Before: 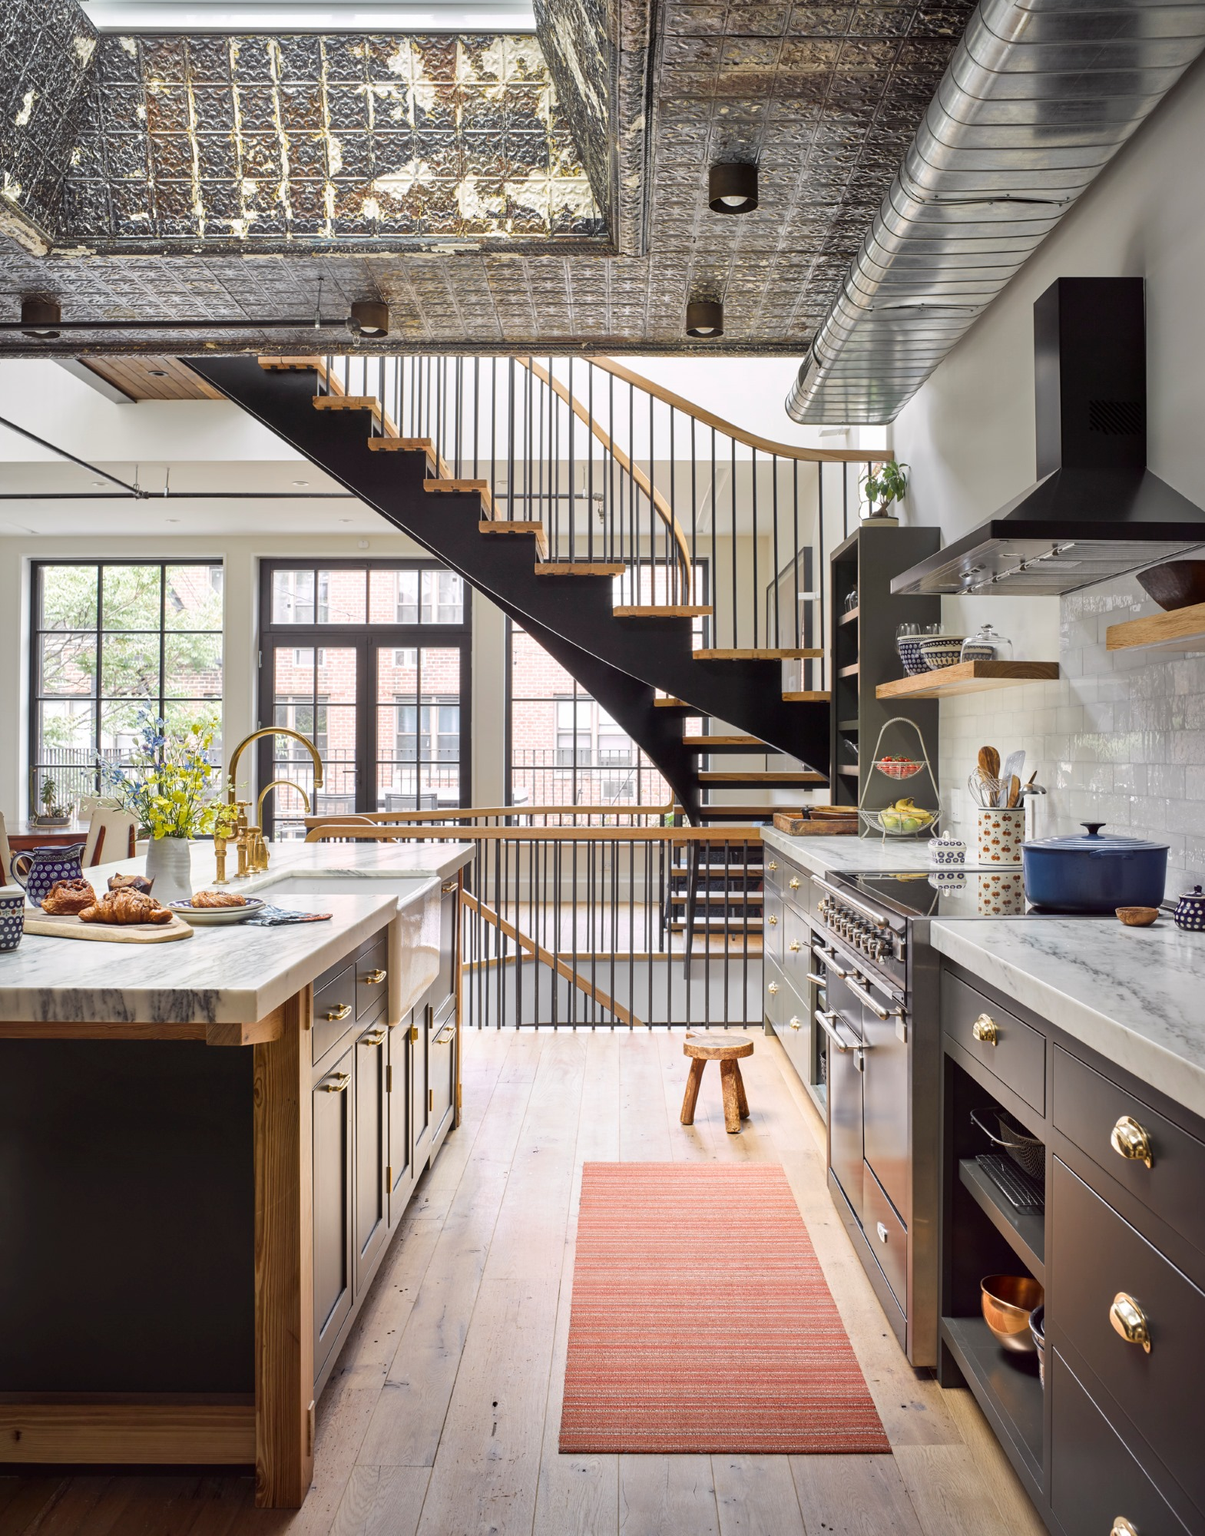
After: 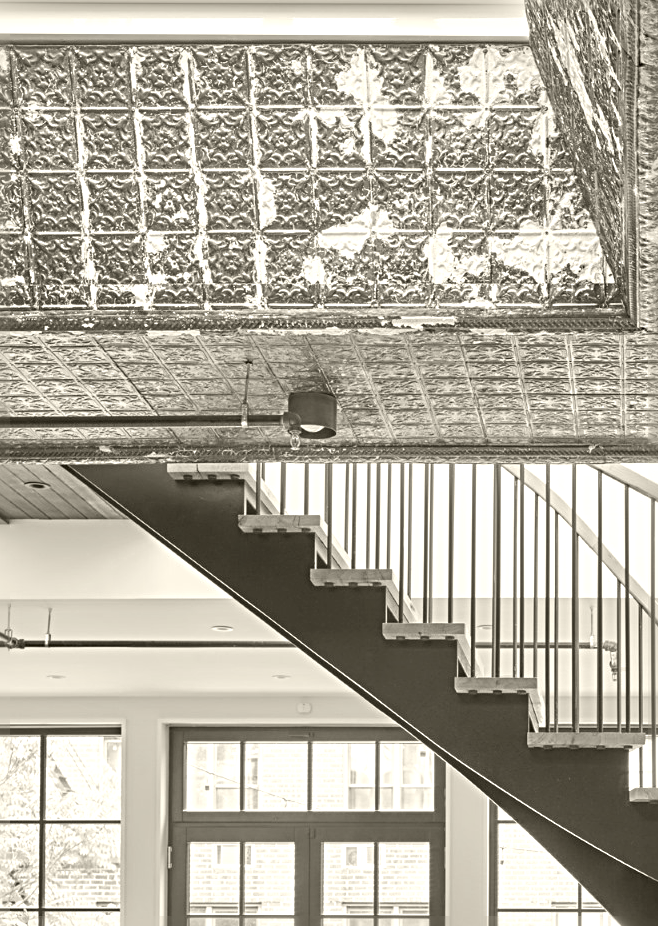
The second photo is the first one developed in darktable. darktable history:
exposure: black level correction 0.001, exposure 1.822 EV, compensate exposure bias true, compensate highlight preservation false
colorize: hue 41.44°, saturation 22%, source mix 60%, lightness 10.61%
sharpen: radius 4
crop and rotate: left 10.817%, top 0.062%, right 47.194%, bottom 53.626%
